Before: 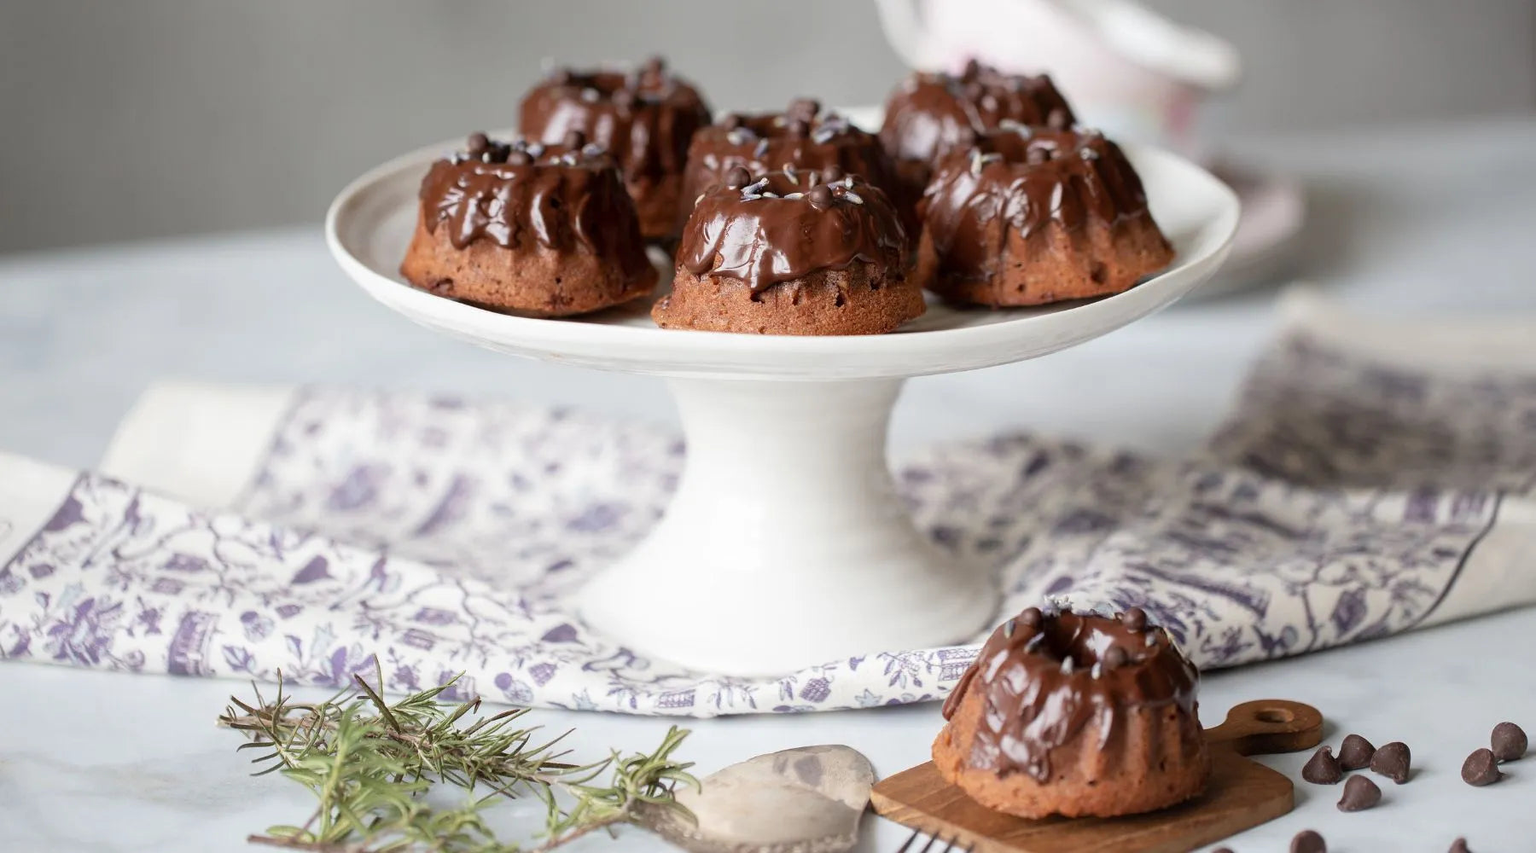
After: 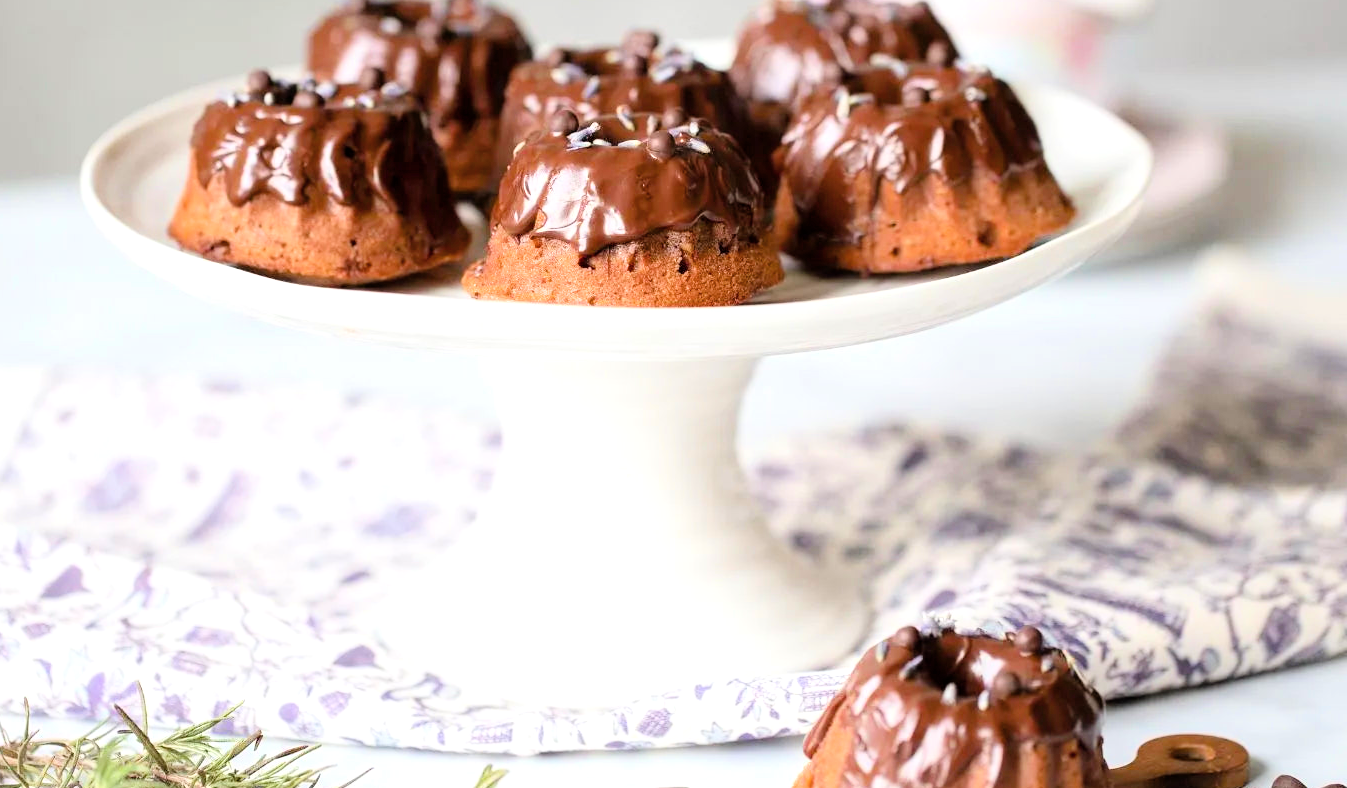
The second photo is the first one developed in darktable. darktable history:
exposure: exposure 1 EV, compensate highlight preservation false
crop: left 16.768%, top 8.653%, right 8.362%, bottom 12.485%
color balance rgb: perceptual saturation grading › global saturation 20%, global vibrance 10%
filmic rgb: black relative exposure -7.65 EV, white relative exposure 4.56 EV, hardness 3.61, color science v6 (2022)
shadows and highlights: radius 110.86, shadows 51.09, white point adjustment 9.16, highlights -4.17, highlights color adjustment 32.2%, soften with gaussian
